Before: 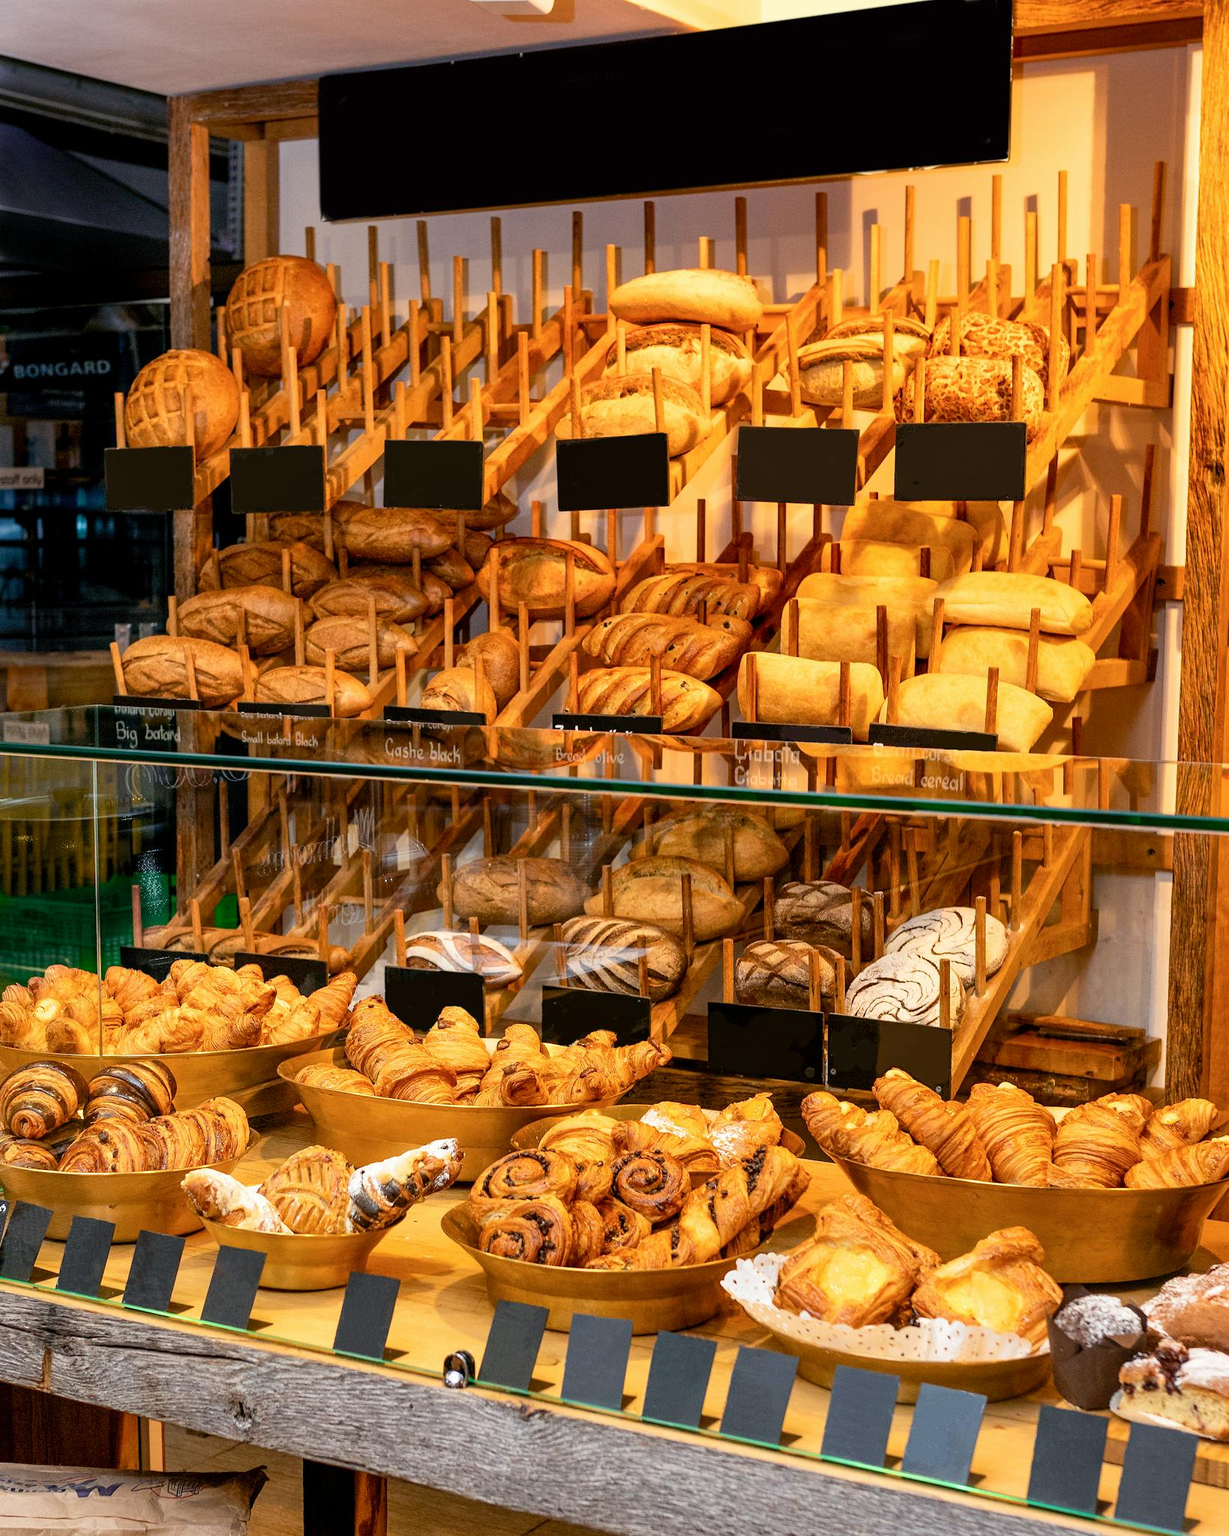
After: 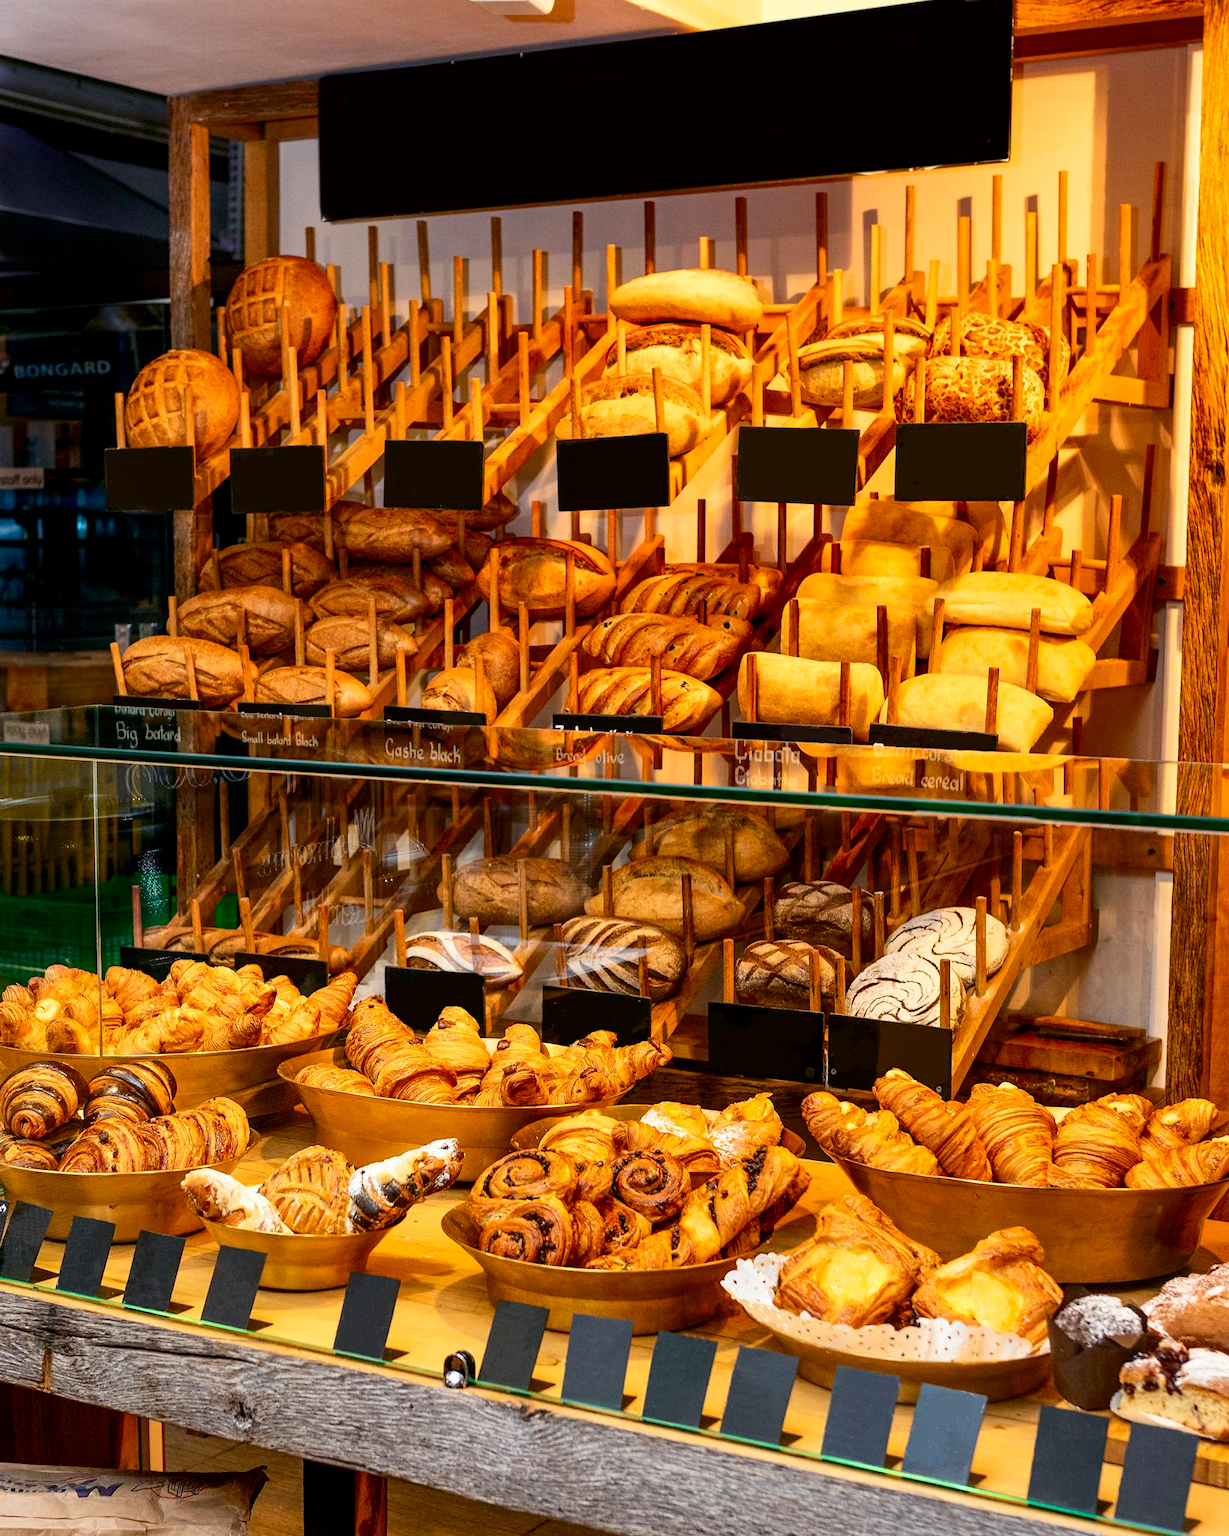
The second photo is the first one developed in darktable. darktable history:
contrast brightness saturation: contrast 0.13, brightness -0.063, saturation 0.16
